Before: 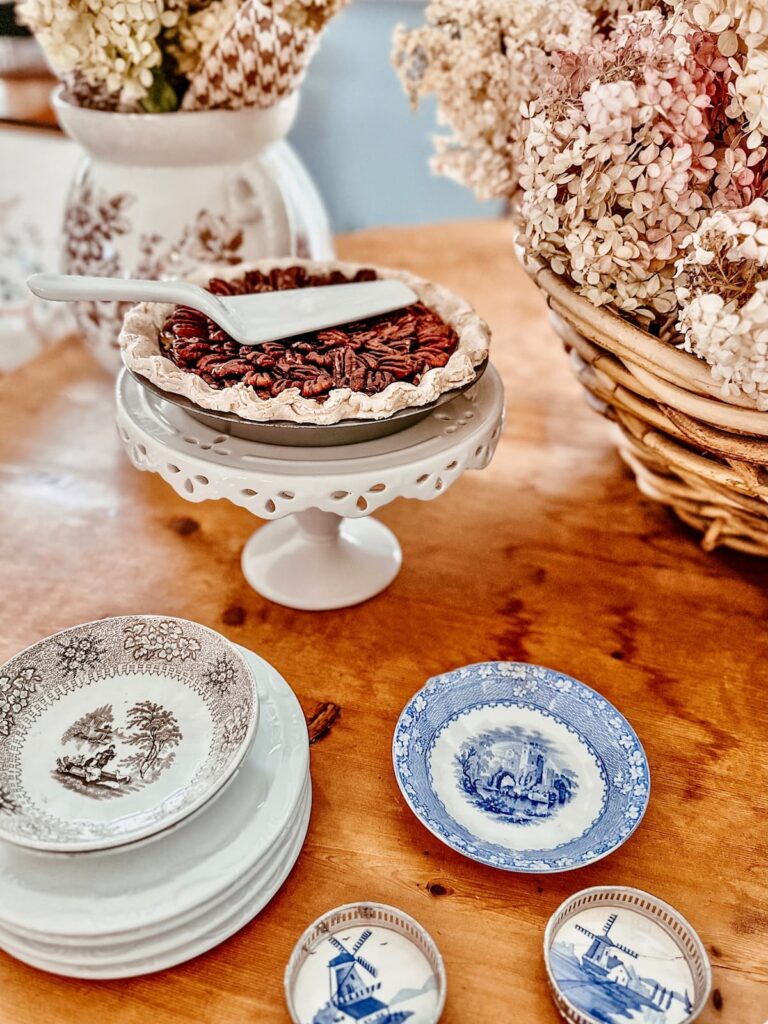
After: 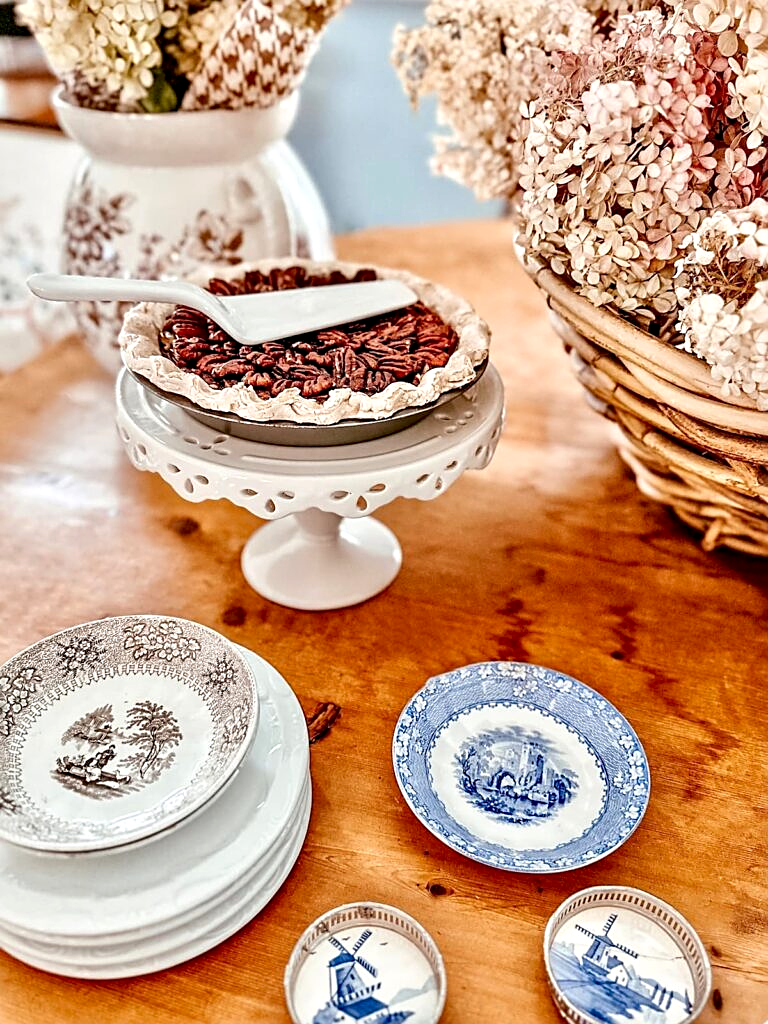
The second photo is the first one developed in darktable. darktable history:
sharpen: on, module defaults
exposure: black level correction 0.005, exposure 0.286 EV, compensate highlight preservation false
